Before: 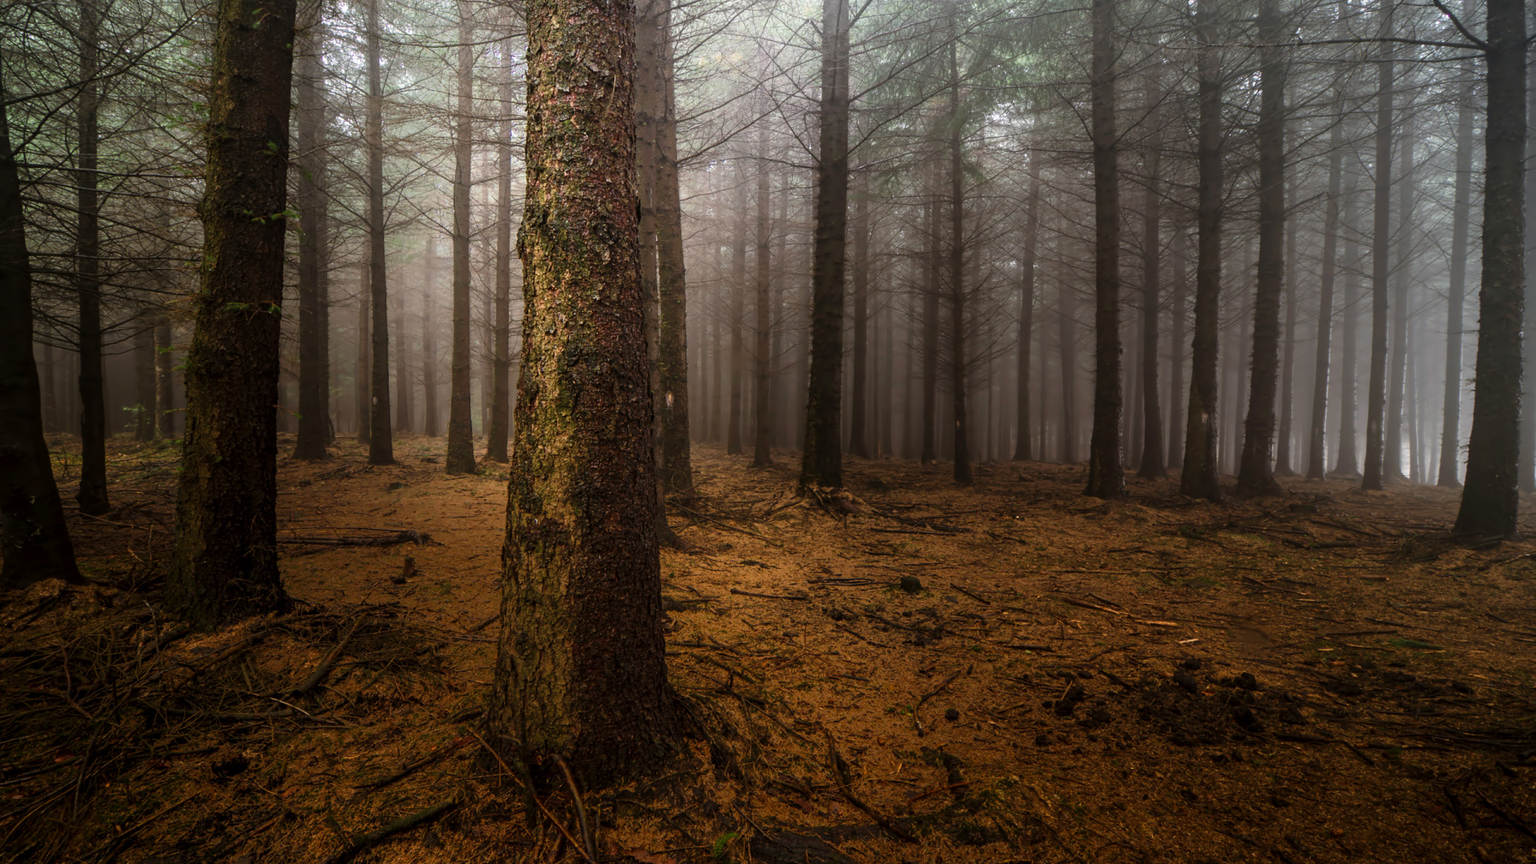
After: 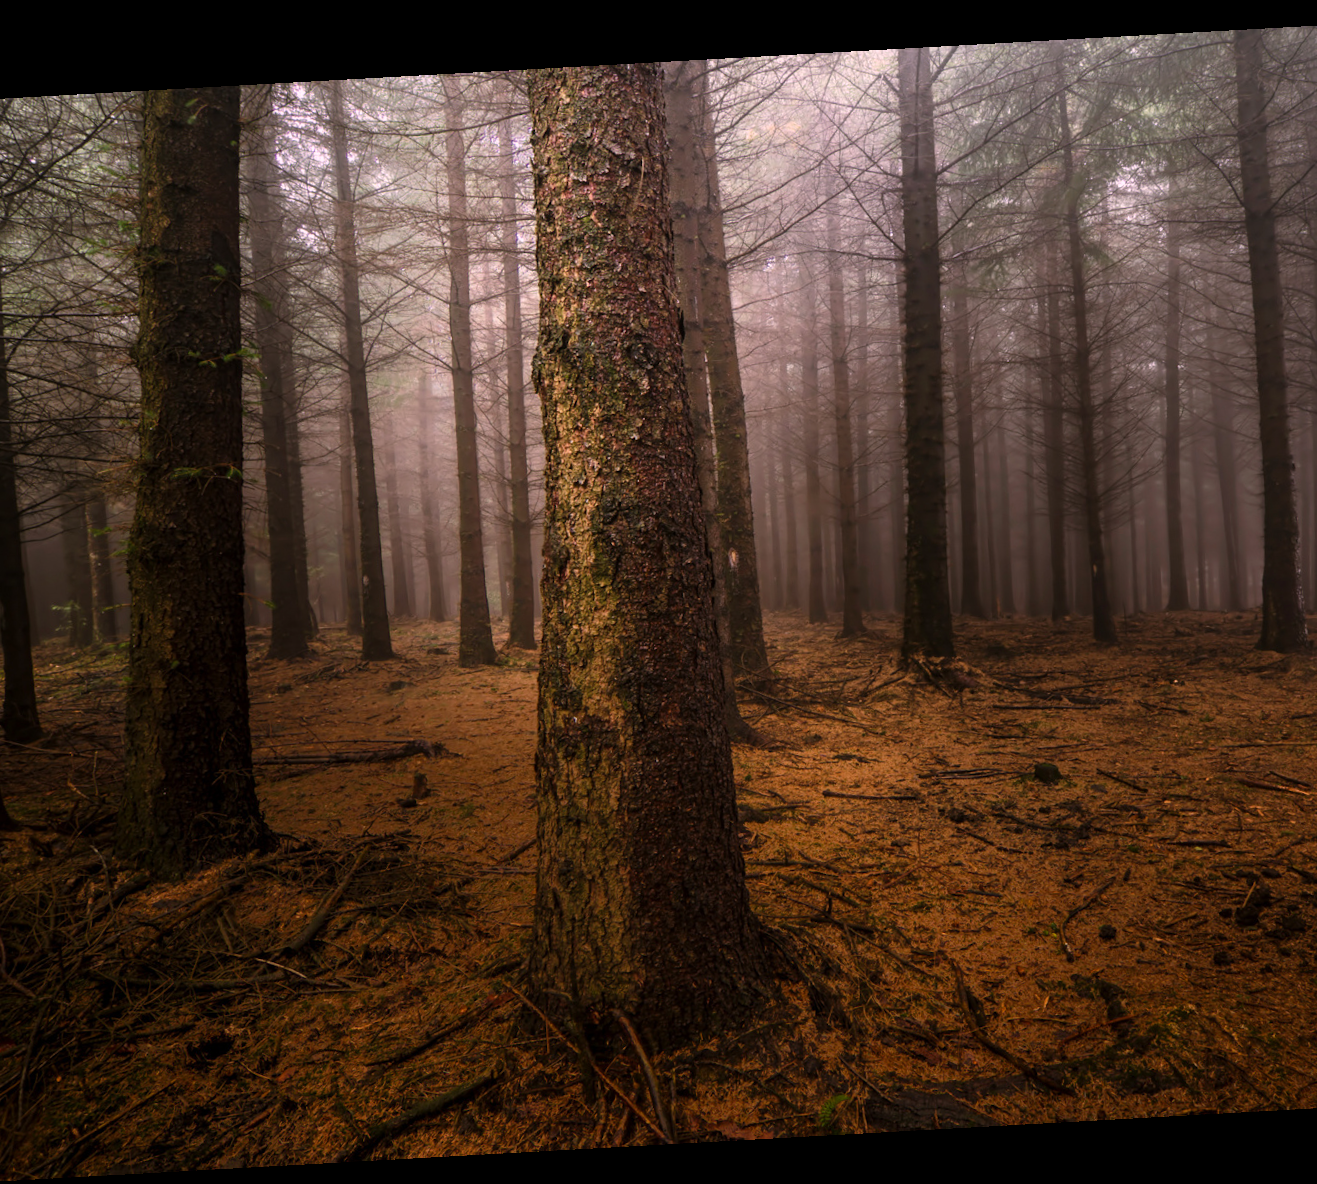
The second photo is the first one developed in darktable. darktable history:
rotate and perspective: rotation -3.18°, automatic cropping off
color correction: highlights a* 14.52, highlights b* 4.84
crop and rotate: left 6.617%, right 26.717%
white balance: red 0.983, blue 1.036
